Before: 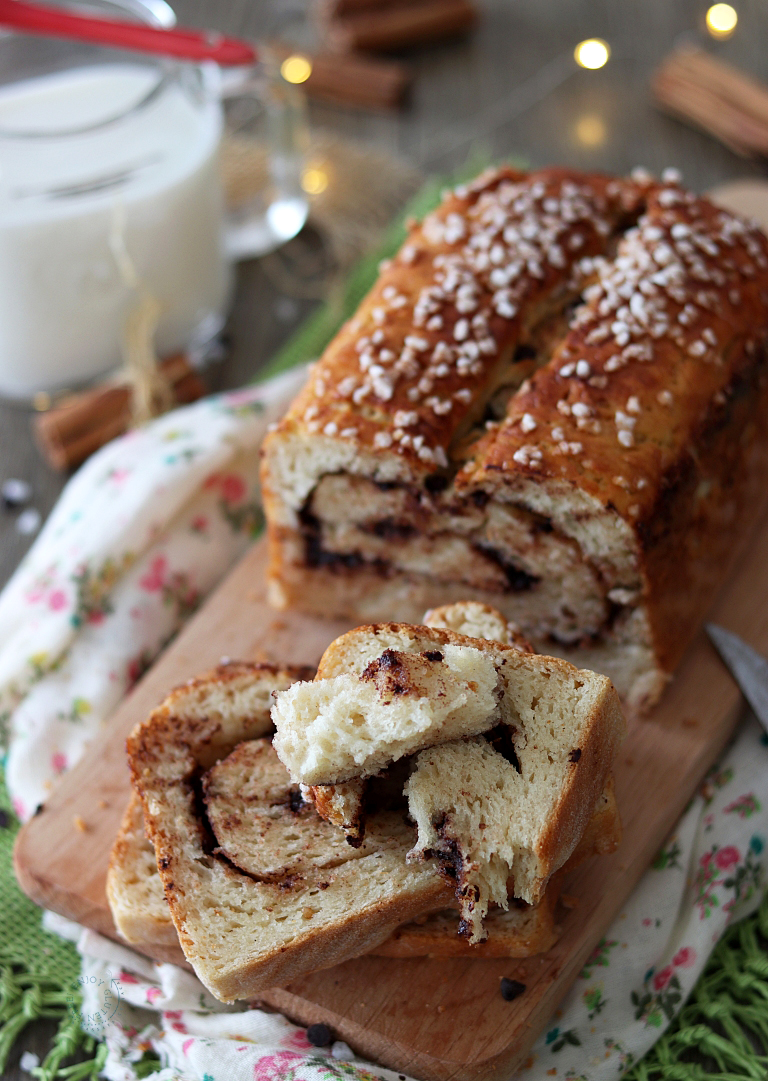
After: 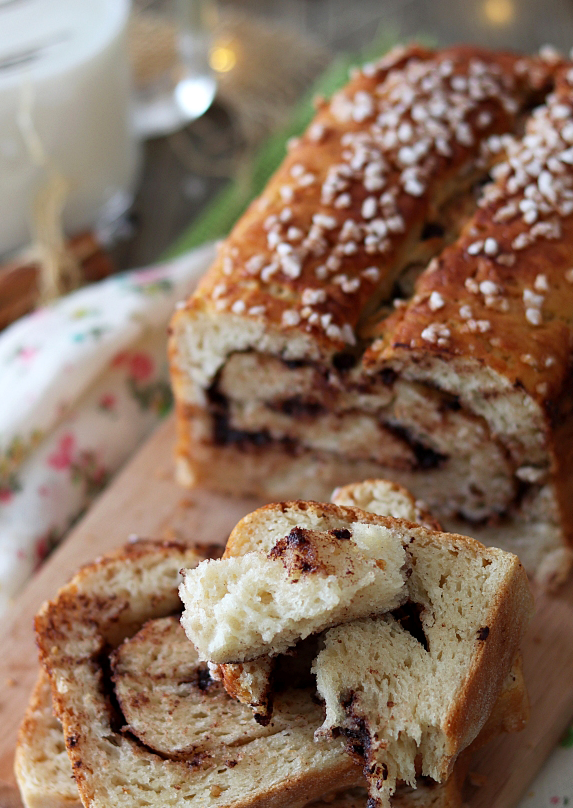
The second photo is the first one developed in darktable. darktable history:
crop and rotate: left 12.004%, top 11.362%, right 13.358%, bottom 13.86%
